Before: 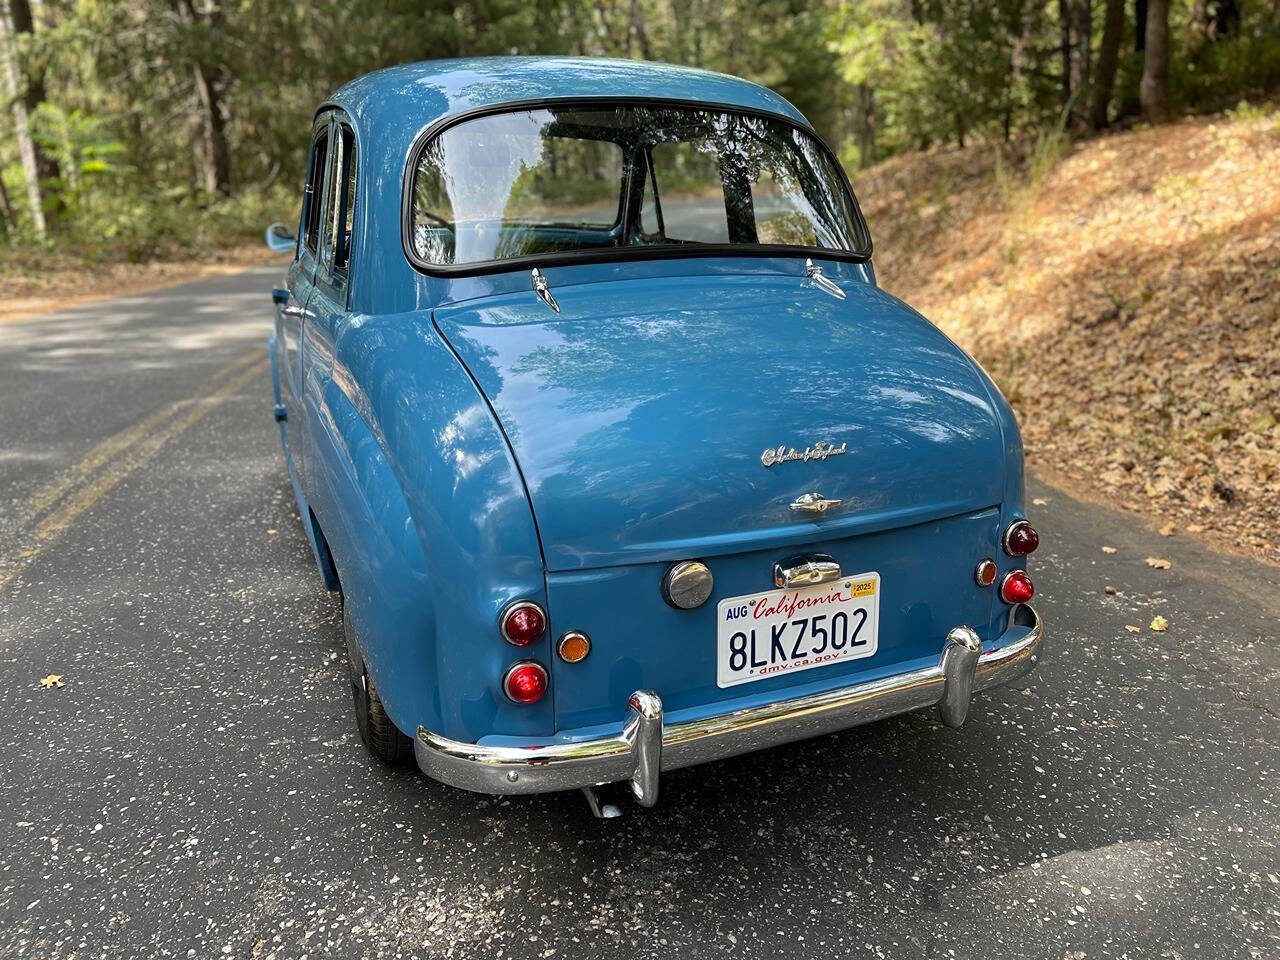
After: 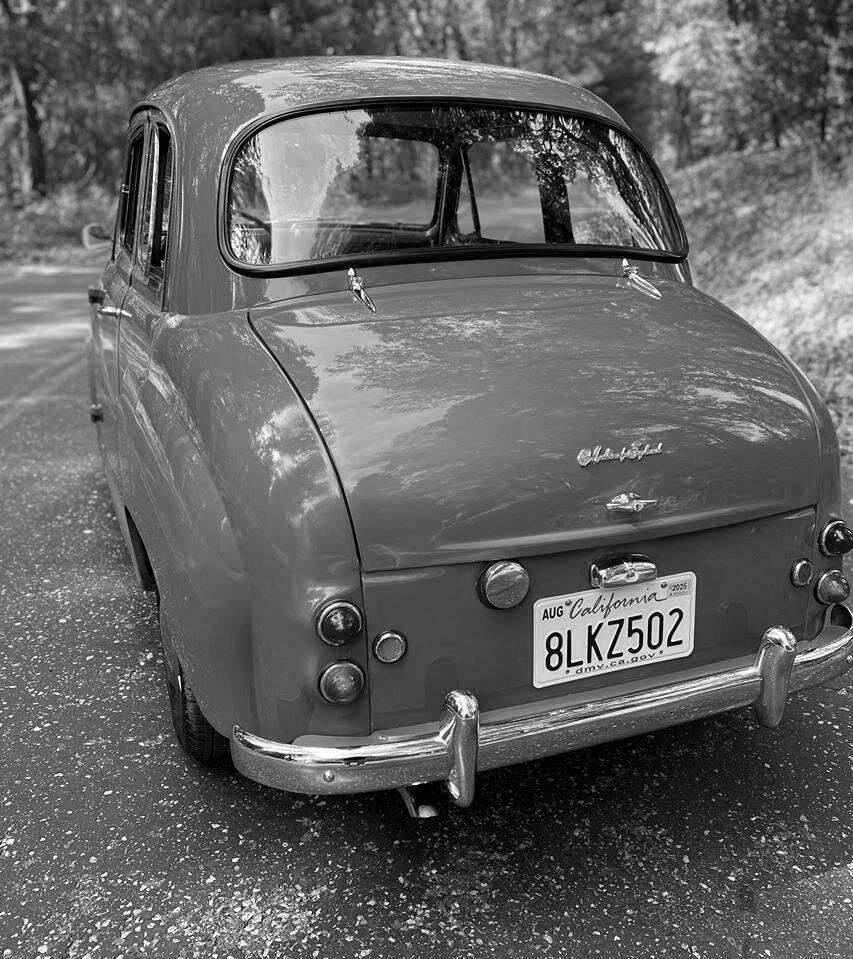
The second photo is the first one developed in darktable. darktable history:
monochrome: on, module defaults
crop and rotate: left 14.436%, right 18.898%
